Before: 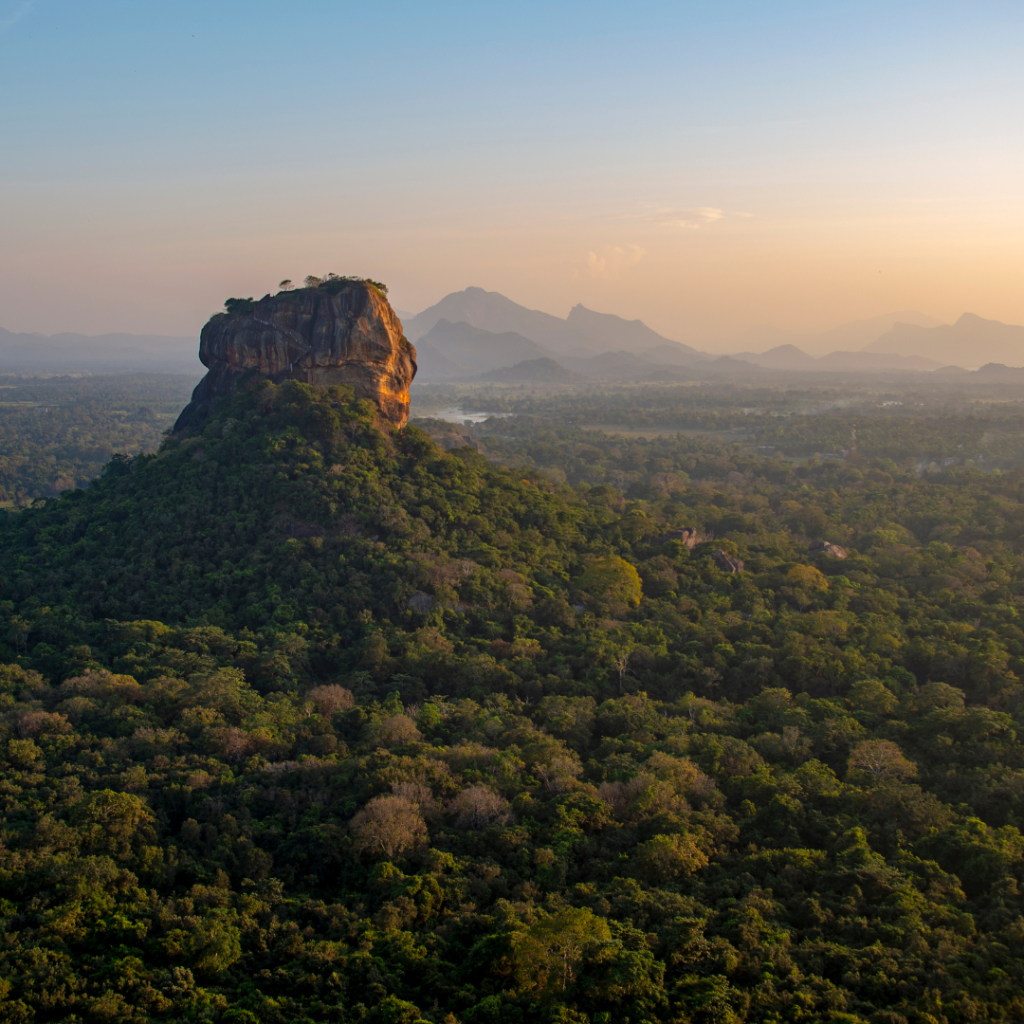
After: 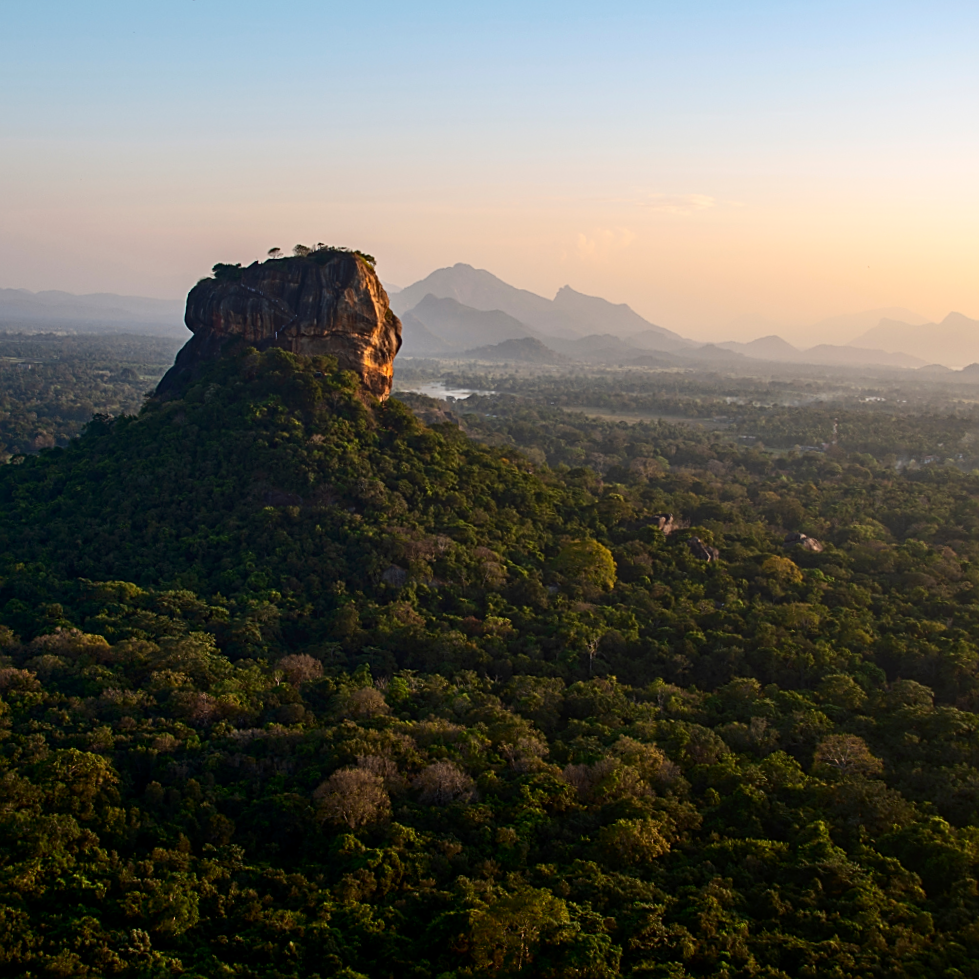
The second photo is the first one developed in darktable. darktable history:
crop and rotate: angle -2.65°
sharpen: on, module defaults
contrast brightness saturation: contrast 0.275
